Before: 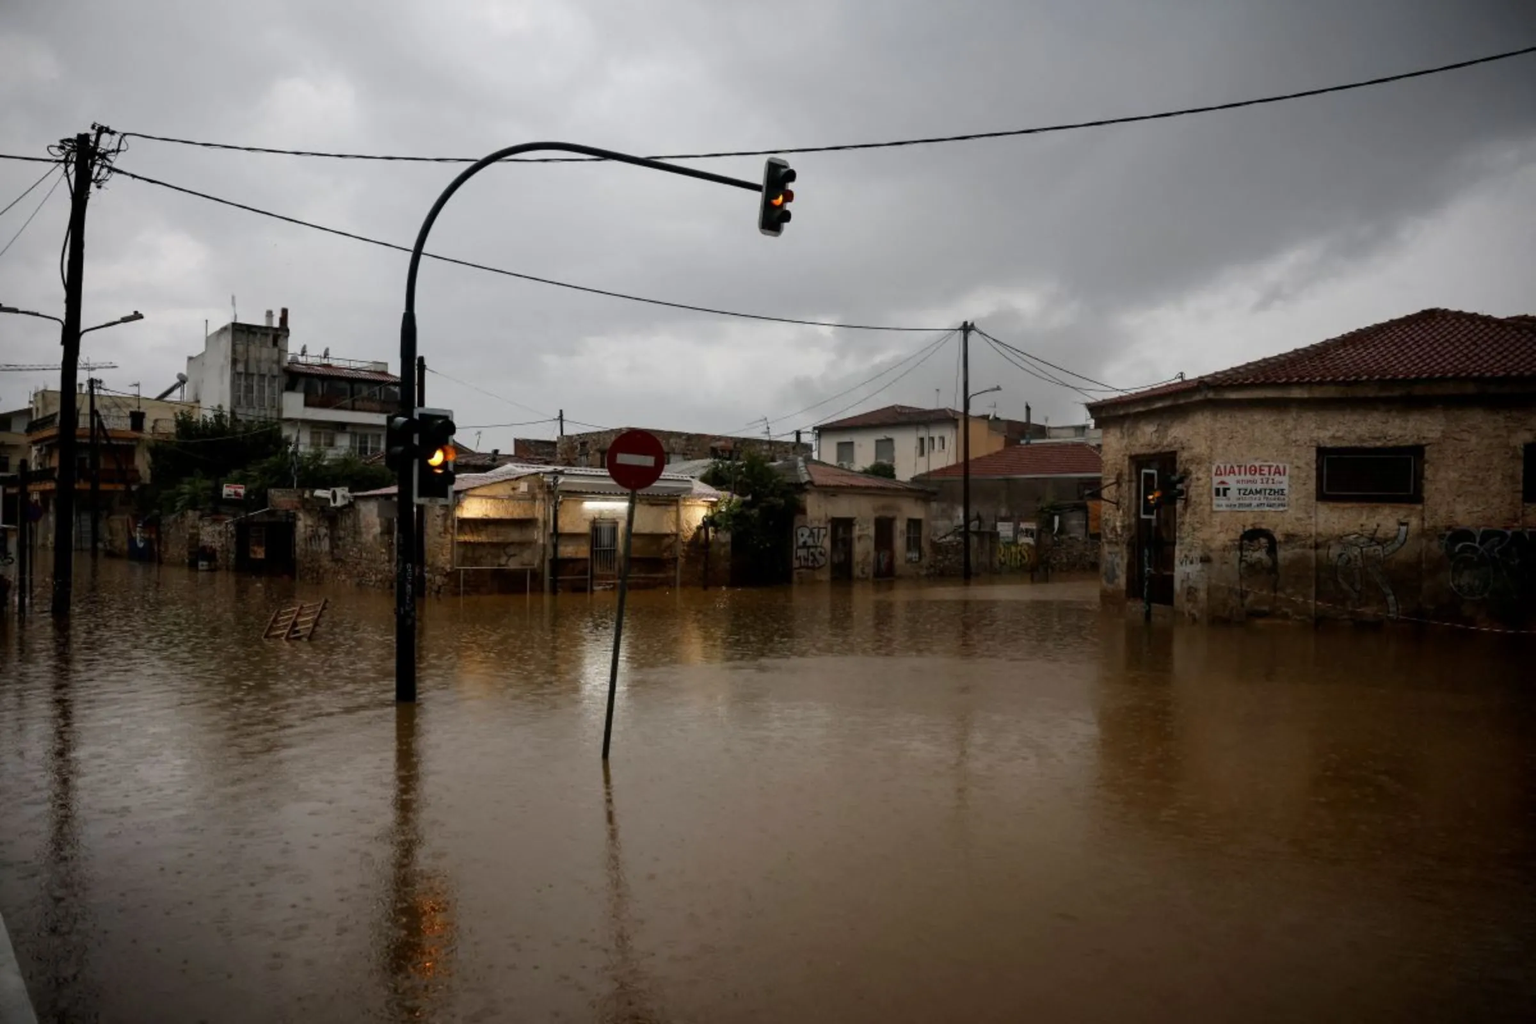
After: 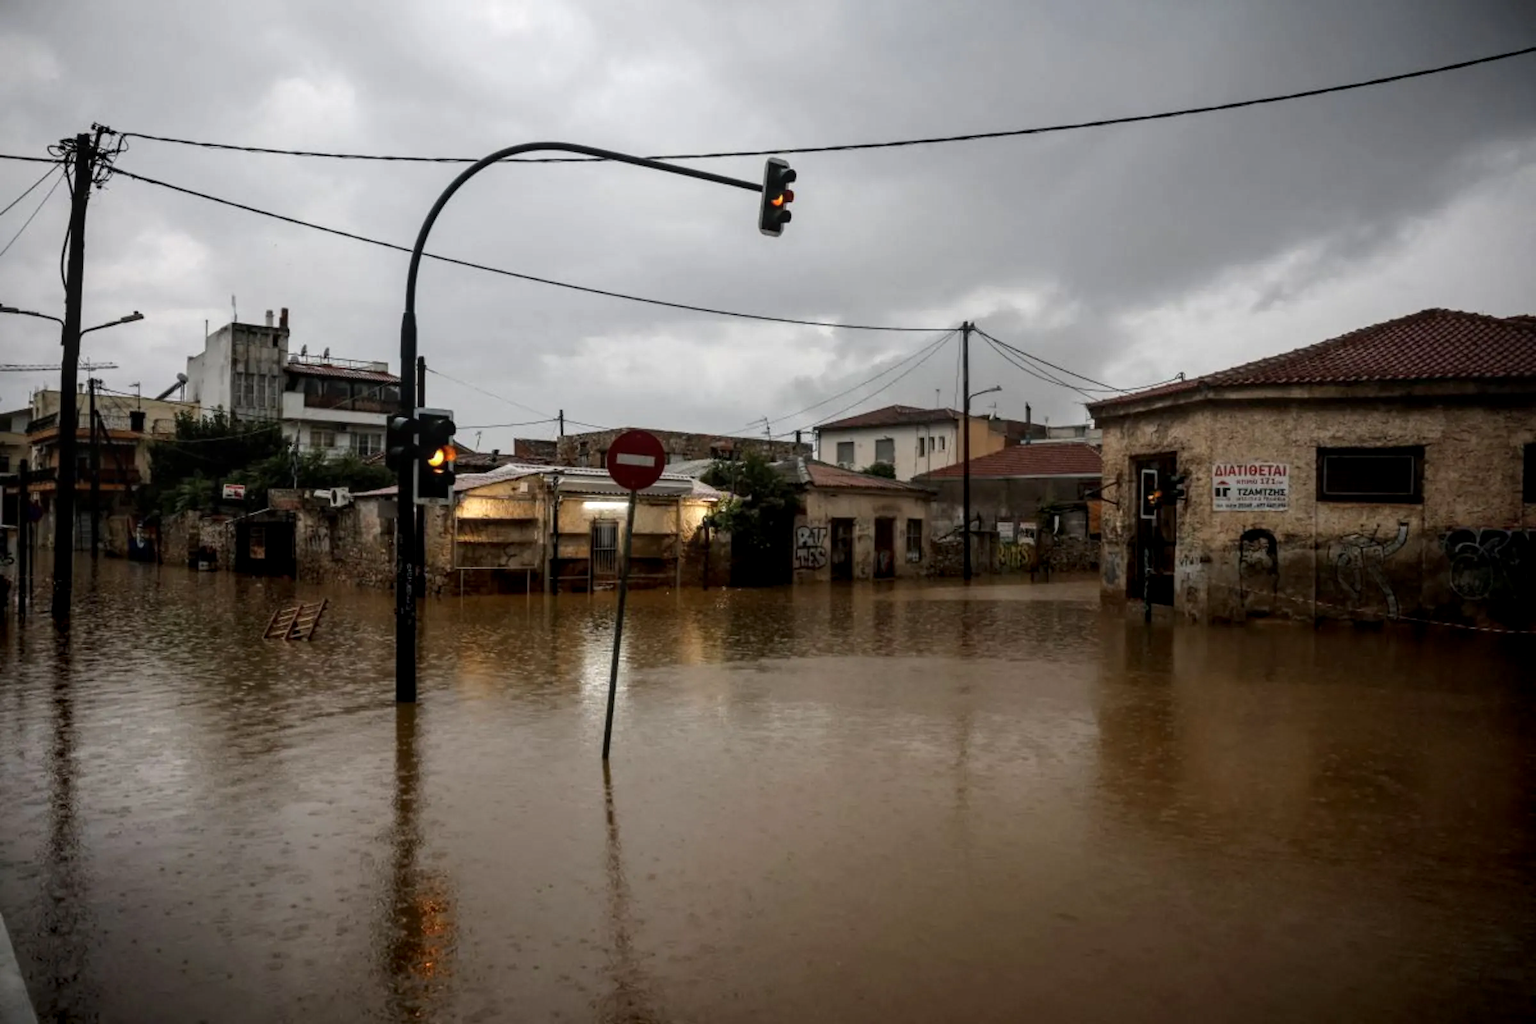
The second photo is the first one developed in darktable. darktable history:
exposure: exposure 0.203 EV, compensate exposure bias true, compensate highlight preservation false
local contrast: on, module defaults
